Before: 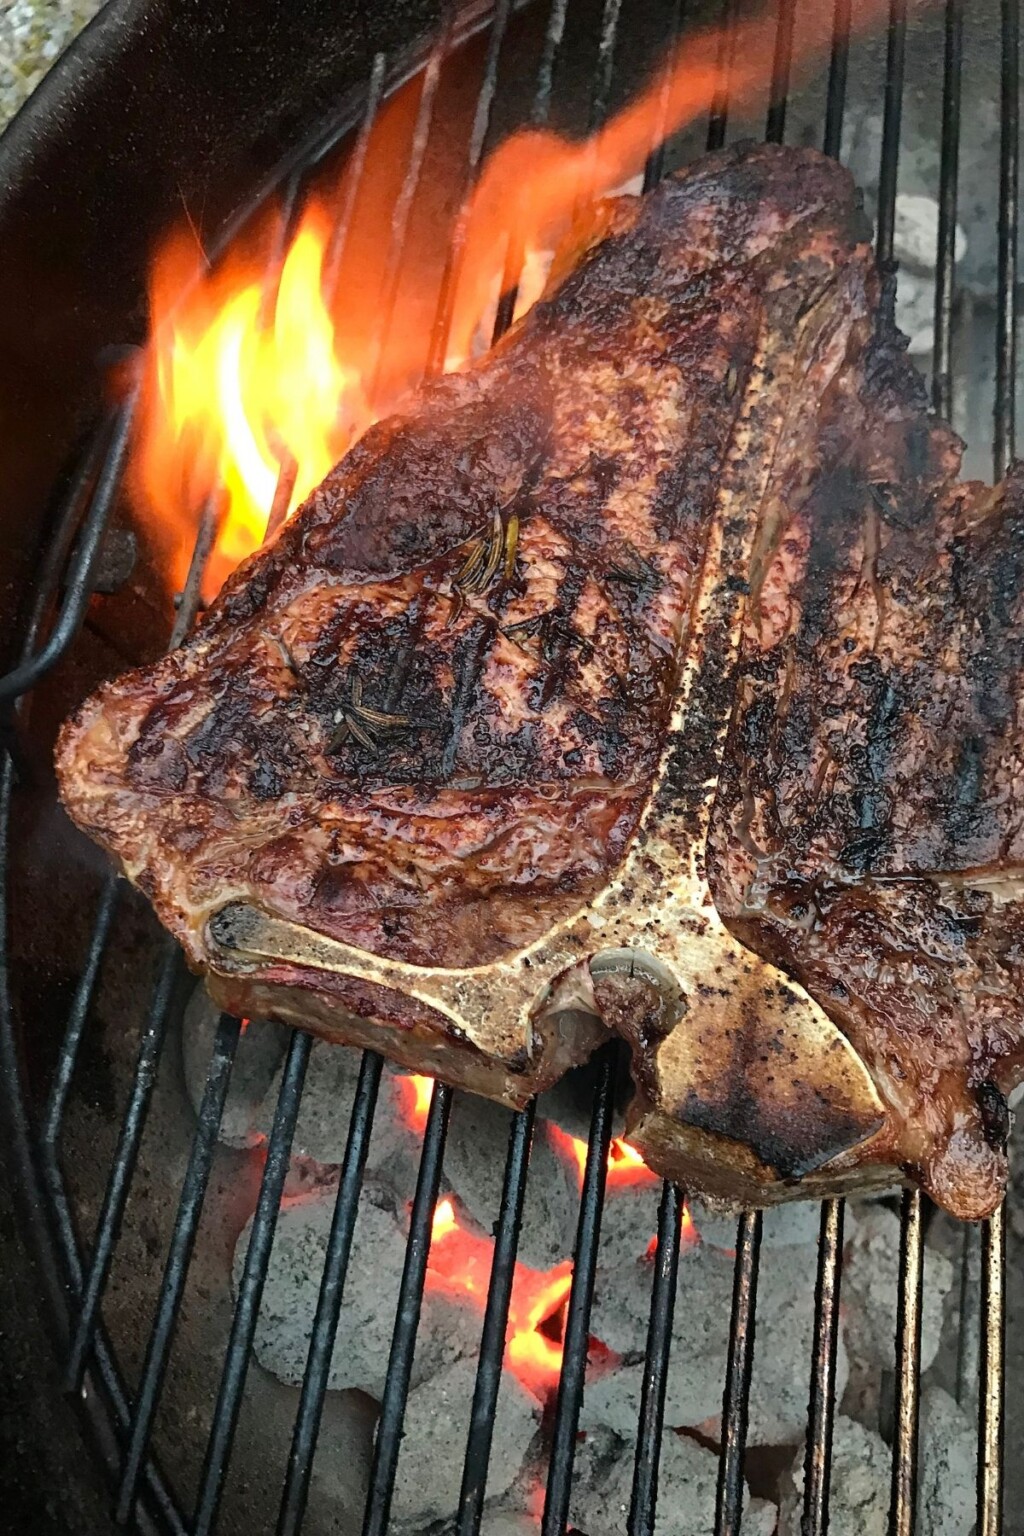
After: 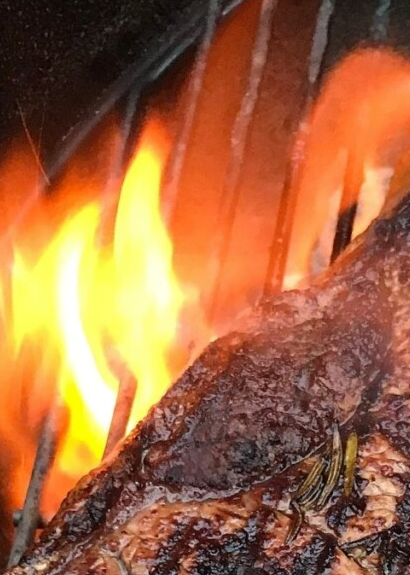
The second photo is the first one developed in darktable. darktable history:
crop: left 15.782%, top 5.436%, right 44.161%, bottom 57.076%
tone equalizer: edges refinement/feathering 500, mask exposure compensation -1.57 EV, preserve details no
